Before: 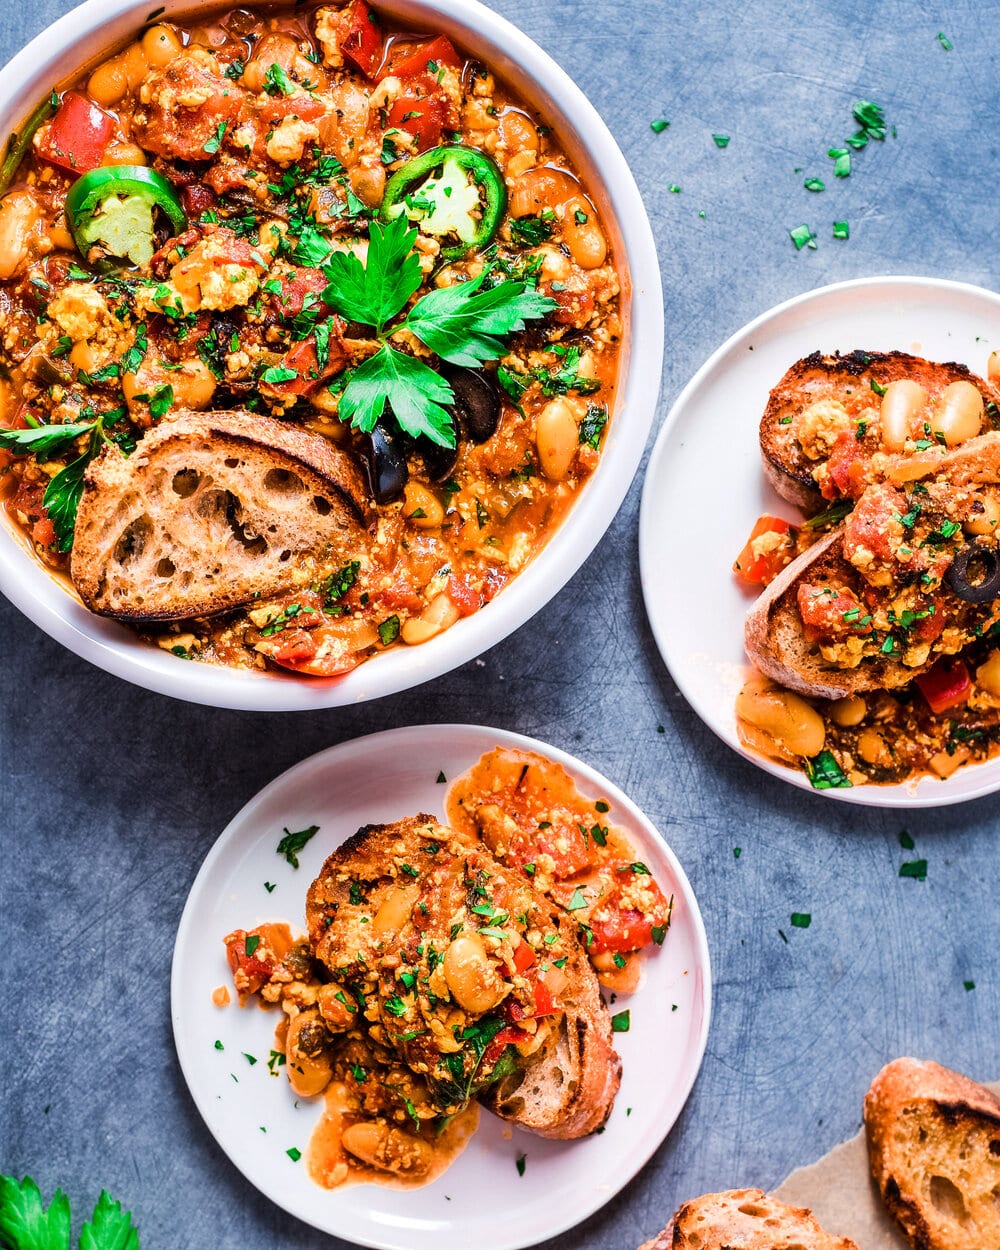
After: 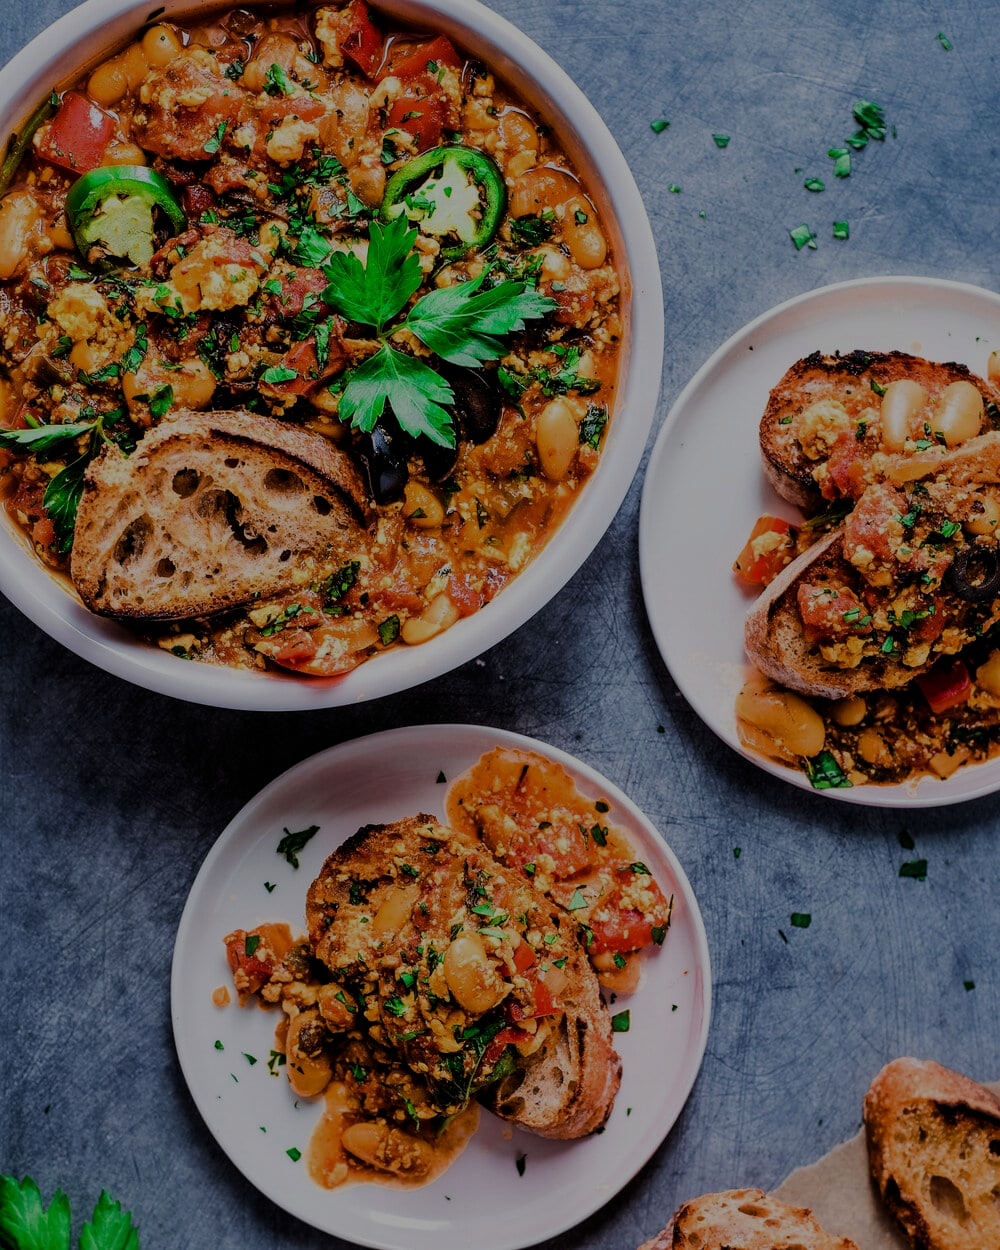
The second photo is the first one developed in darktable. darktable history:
exposure: exposure -1.445 EV, compensate highlight preservation false
filmic rgb: middle gray luminance 18.23%, black relative exposure -11.49 EV, white relative exposure 2.6 EV, target black luminance 0%, hardness 8.34, latitude 98.72%, contrast 1.083, shadows ↔ highlights balance 0.676%
